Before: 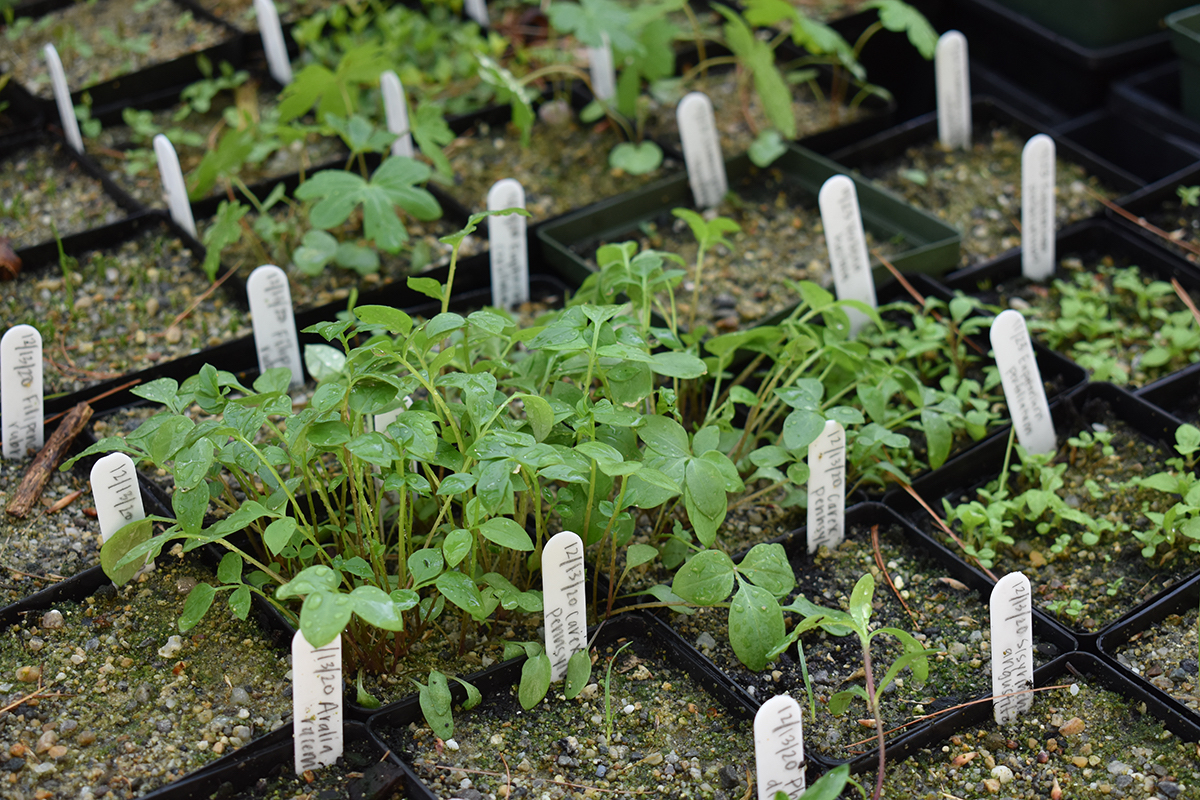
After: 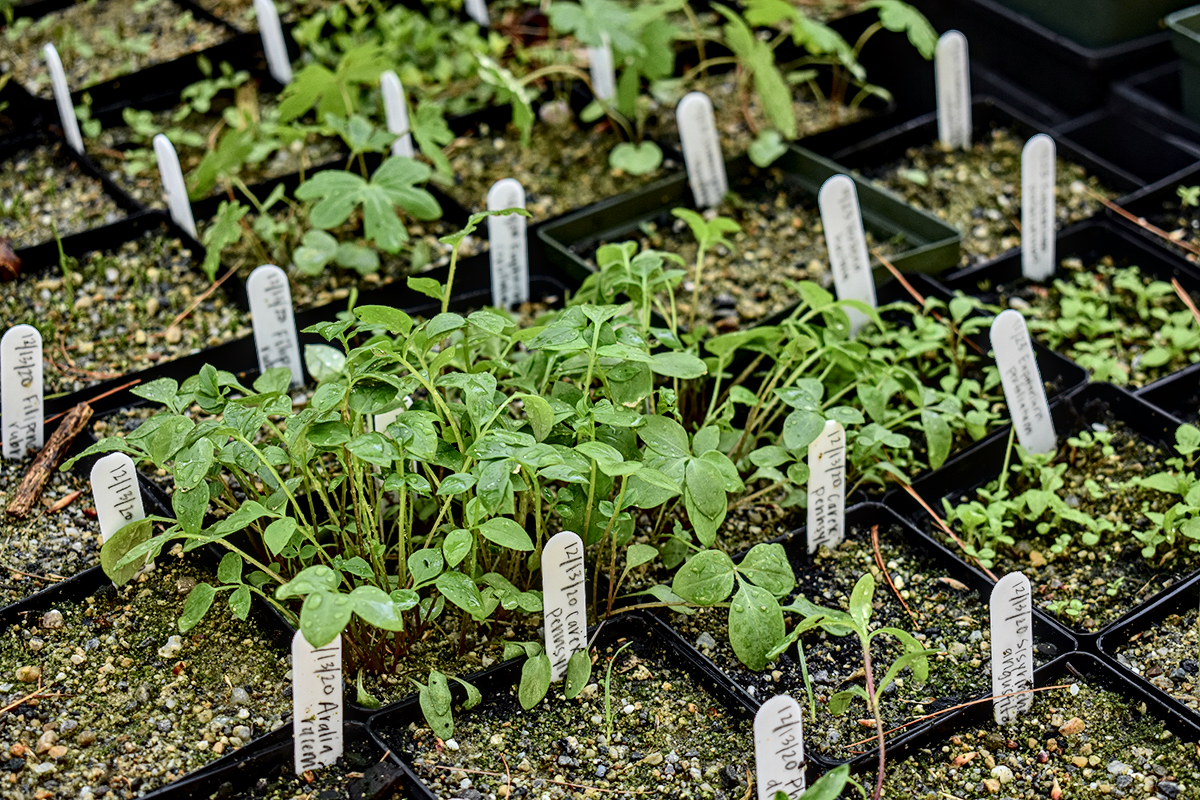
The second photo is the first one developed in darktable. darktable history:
contrast equalizer: octaves 7, y [[0.5, 0.542, 0.583, 0.625, 0.667, 0.708], [0.5 ×6], [0.5 ×6], [0 ×6], [0 ×6]]
tone curve: curves: ch0 [(0, 0) (0.091, 0.066) (0.184, 0.16) (0.491, 0.519) (0.748, 0.765) (1, 0.919)]; ch1 [(0, 0) (0.179, 0.173) (0.322, 0.32) (0.424, 0.424) (0.502, 0.5) (0.56, 0.575) (0.631, 0.675) (0.777, 0.806) (1, 1)]; ch2 [(0, 0) (0.434, 0.447) (0.497, 0.498) (0.539, 0.566) (0.676, 0.691) (1, 1)], color space Lab, independent channels, preserve colors none
local contrast: on, module defaults
